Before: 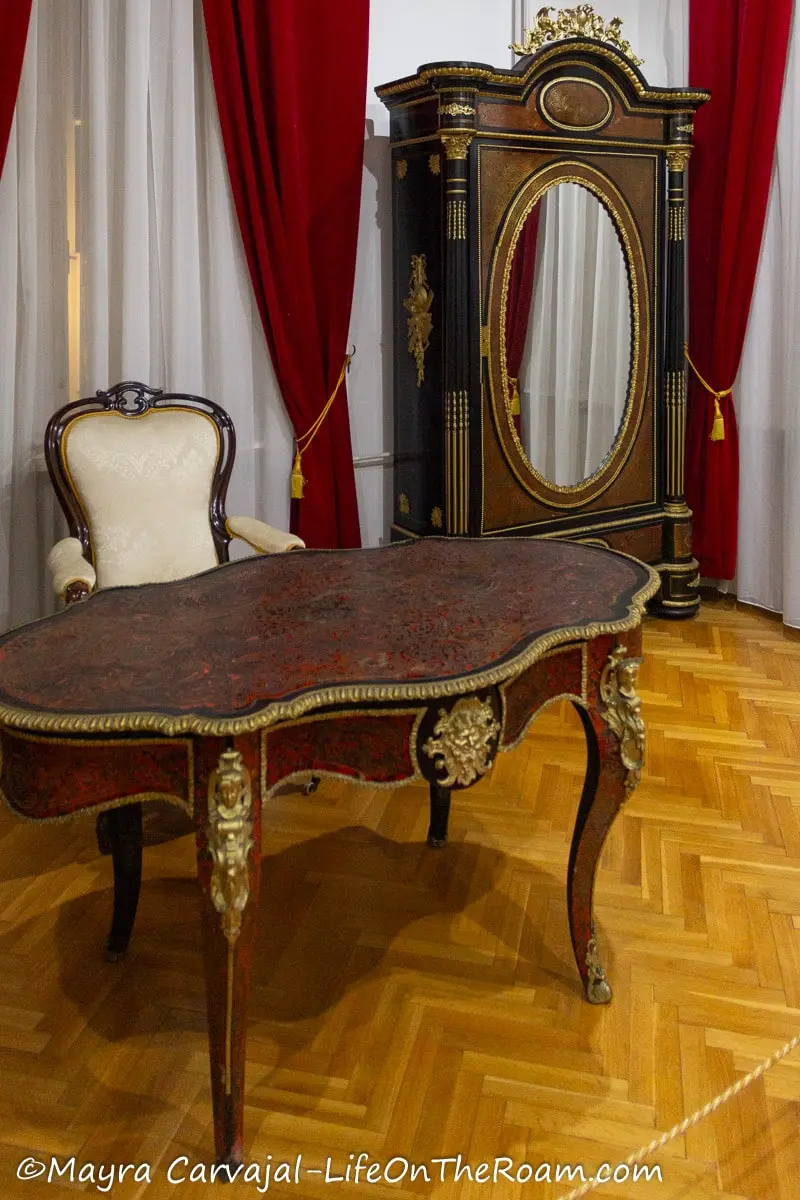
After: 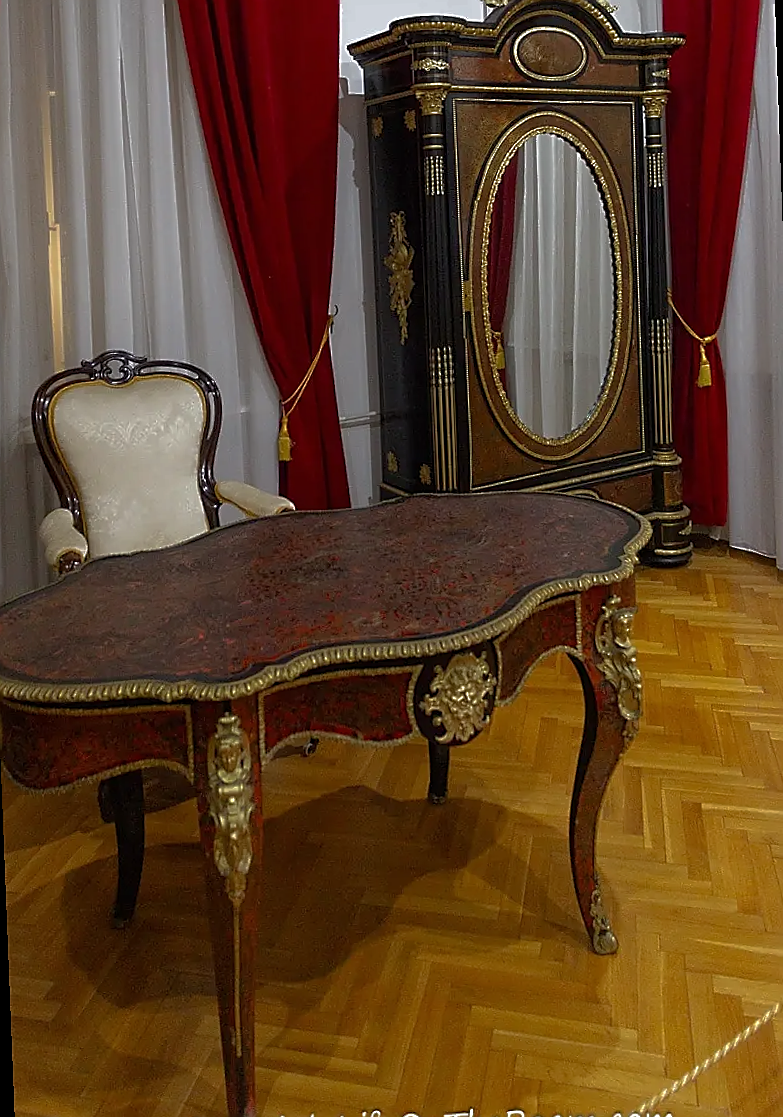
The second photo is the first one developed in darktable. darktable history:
sharpen: radius 1.4, amount 1.25, threshold 0.7
exposure: exposure 0.2 EV, compensate highlight preservation false
white balance: red 0.982, blue 1.018
base curve: curves: ch0 [(0, 0) (0.841, 0.609) (1, 1)]
rotate and perspective: rotation -2.12°, lens shift (vertical) 0.009, lens shift (horizontal) -0.008, automatic cropping original format, crop left 0.036, crop right 0.964, crop top 0.05, crop bottom 0.959
